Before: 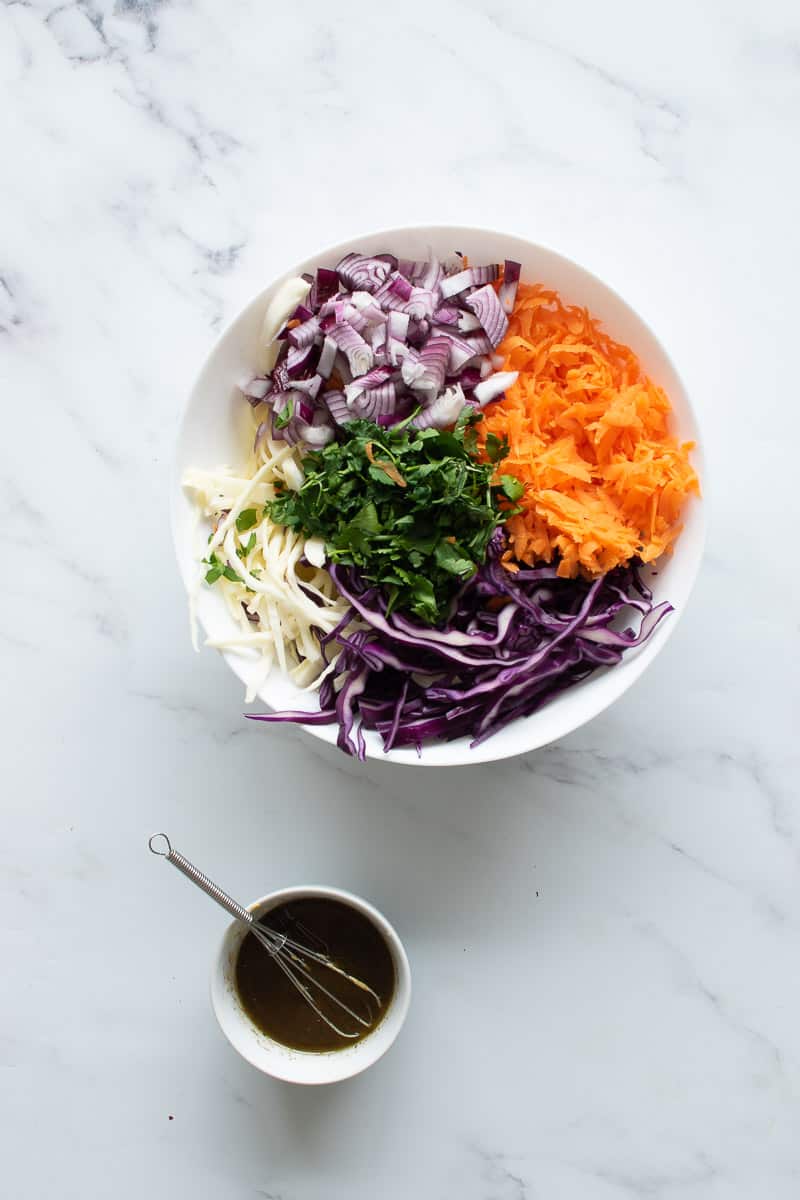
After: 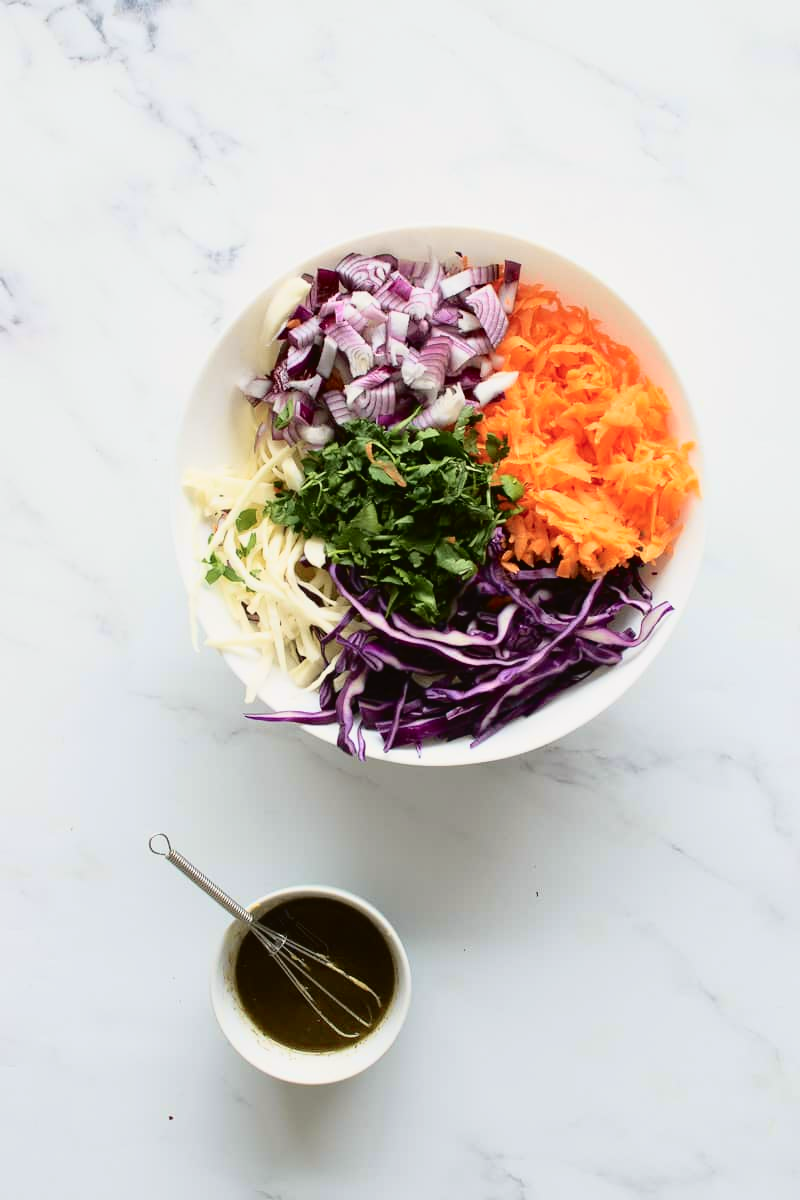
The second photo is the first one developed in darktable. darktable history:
tone curve: curves: ch0 [(0, 0.021) (0.049, 0.044) (0.152, 0.14) (0.328, 0.377) (0.473, 0.543) (0.641, 0.705) (0.85, 0.894) (1, 0.969)]; ch1 [(0, 0) (0.302, 0.331) (0.427, 0.433) (0.472, 0.47) (0.502, 0.503) (0.527, 0.521) (0.564, 0.58) (0.614, 0.626) (0.677, 0.701) (0.859, 0.885) (1, 1)]; ch2 [(0, 0) (0.33, 0.301) (0.447, 0.44) (0.487, 0.496) (0.502, 0.516) (0.535, 0.563) (0.565, 0.593) (0.618, 0.628) (1, 1)], color space Lab, independent channels, preserve colors none
